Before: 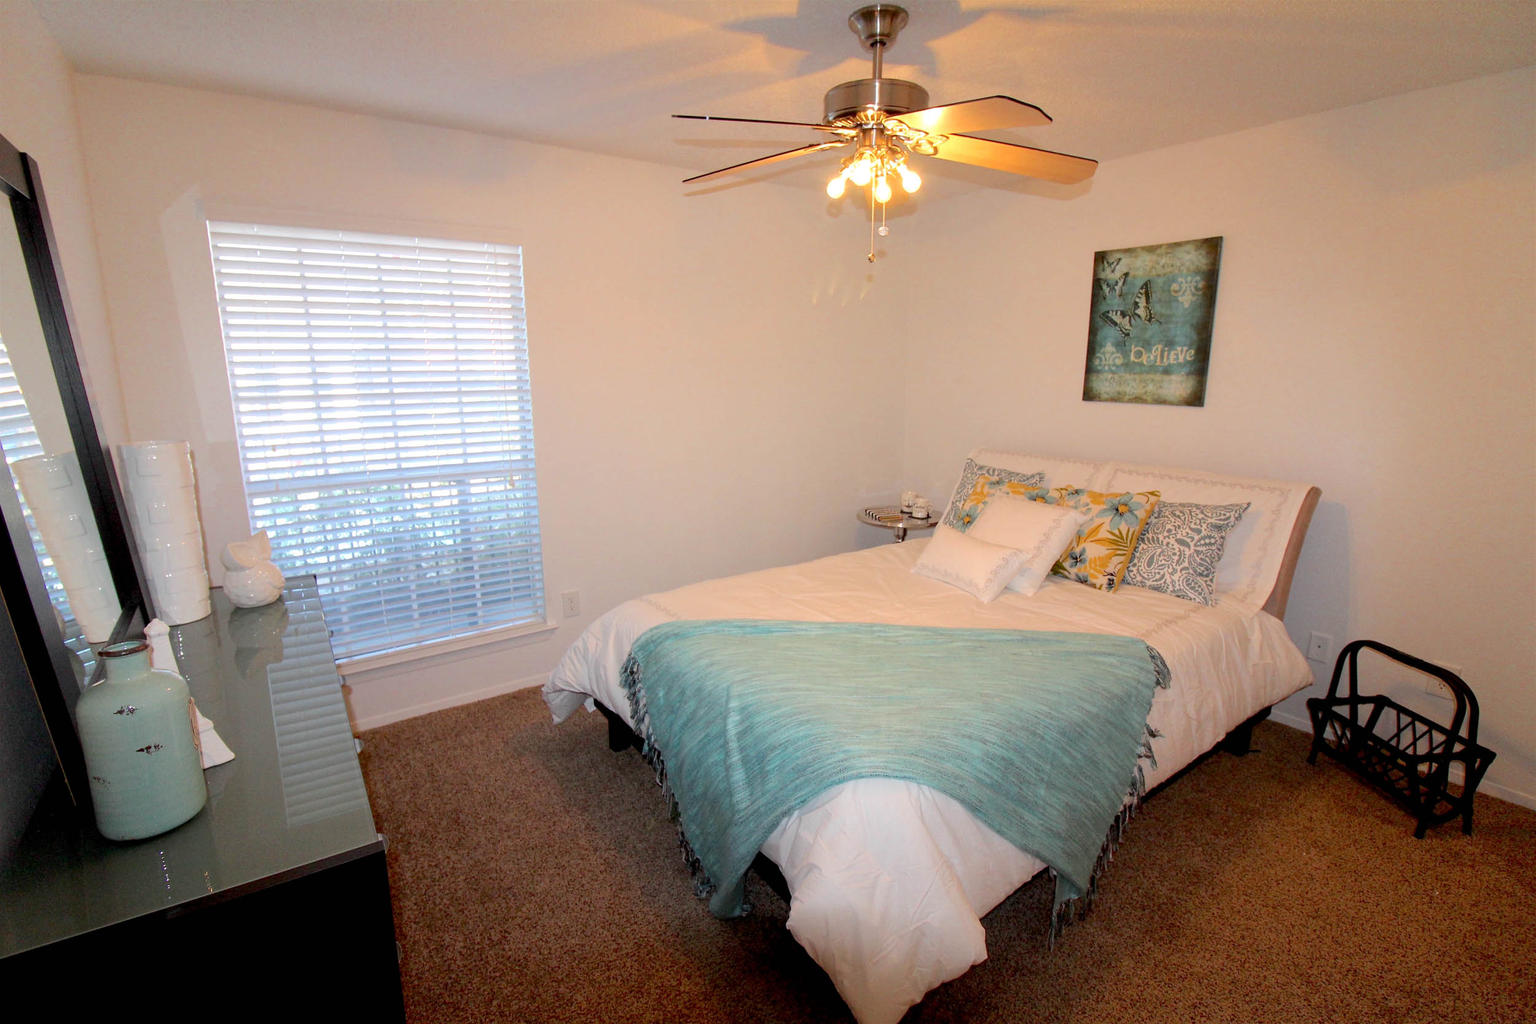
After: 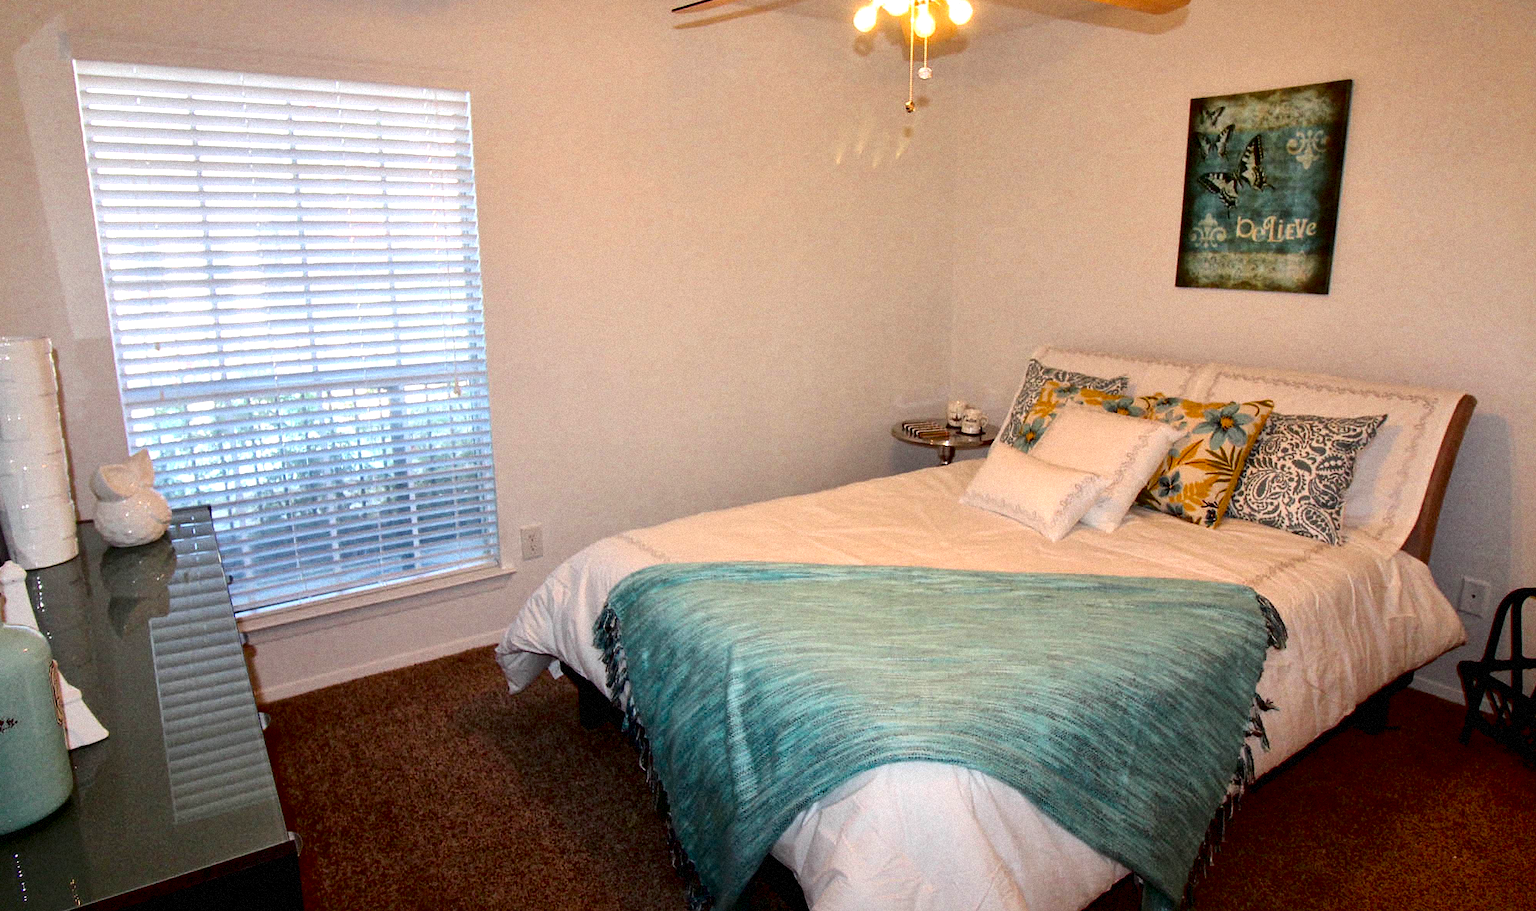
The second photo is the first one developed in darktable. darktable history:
crop: left 9.712%, top 16.928%, right 10.845%, bottom 12.332%
contrast brightness saturation: contrast 0.22, brightness -0.19, saturation 0.24
grain: mid-tones bias 0%
local contrast: mode bilateral grid, contrast 20, coarseness 50, detail 159%, midtone range 0.2
